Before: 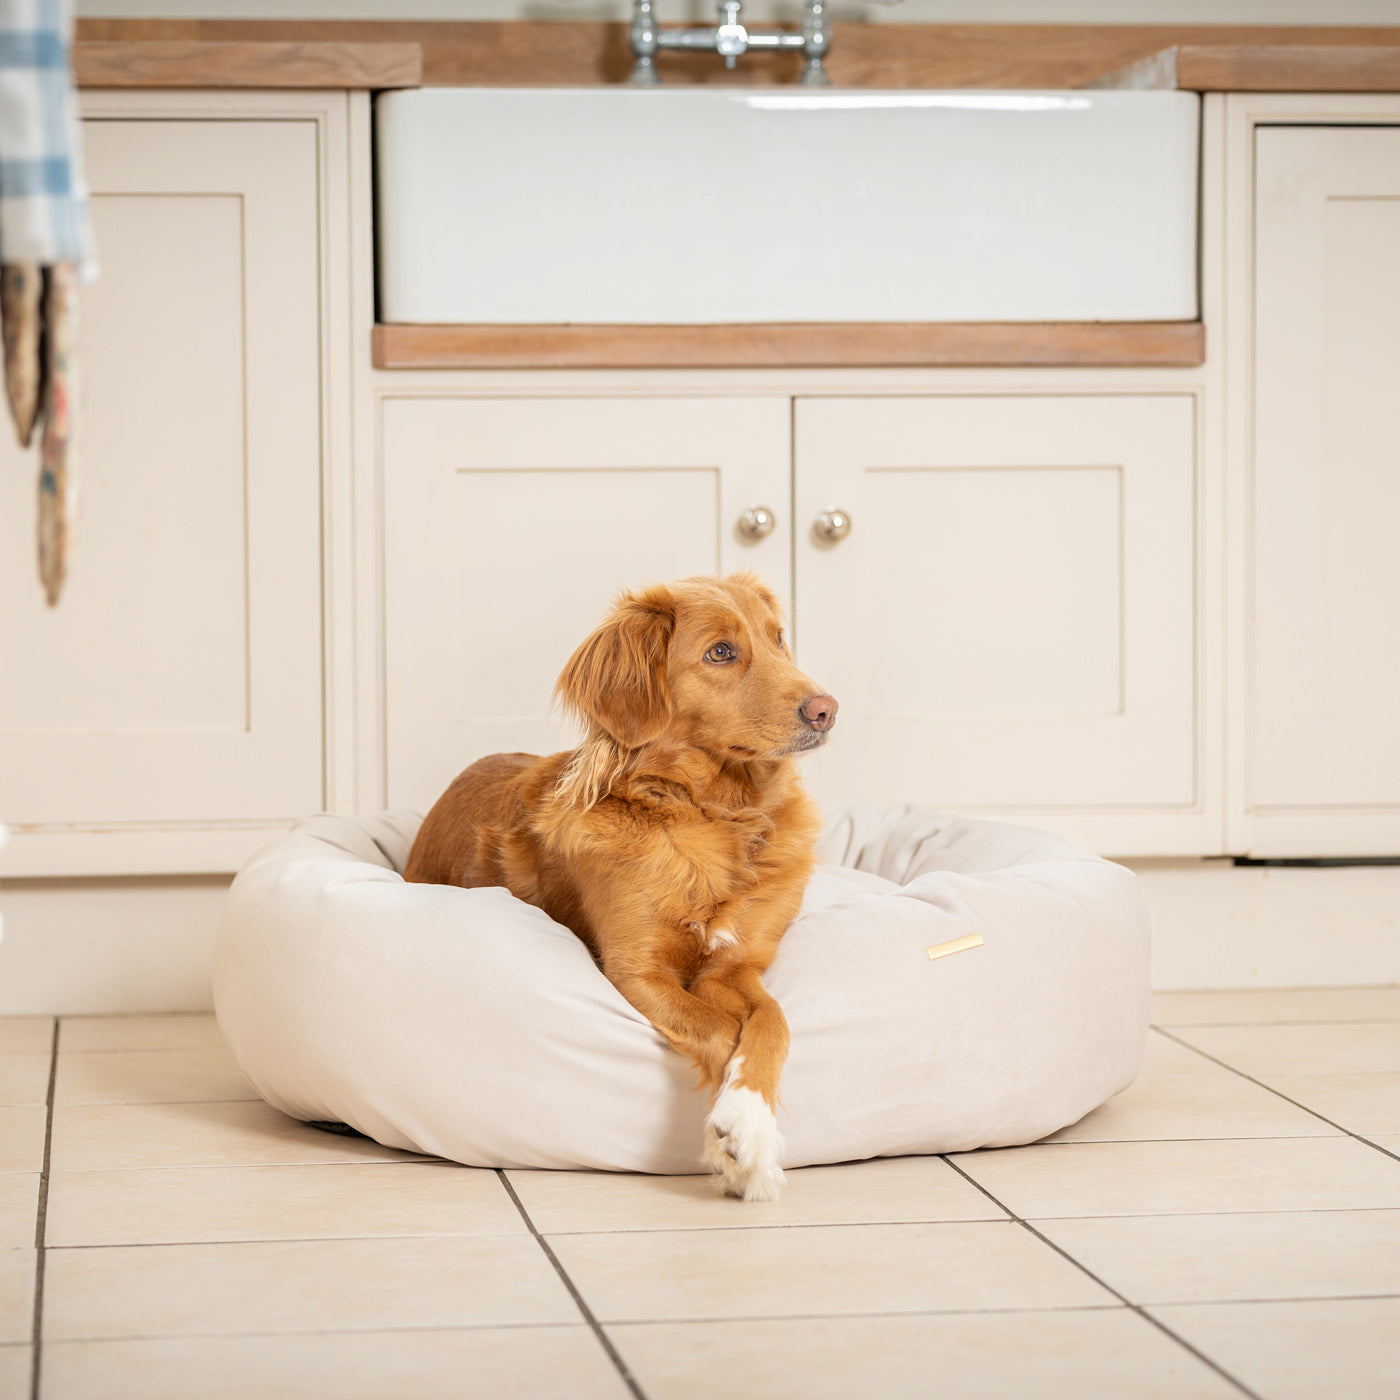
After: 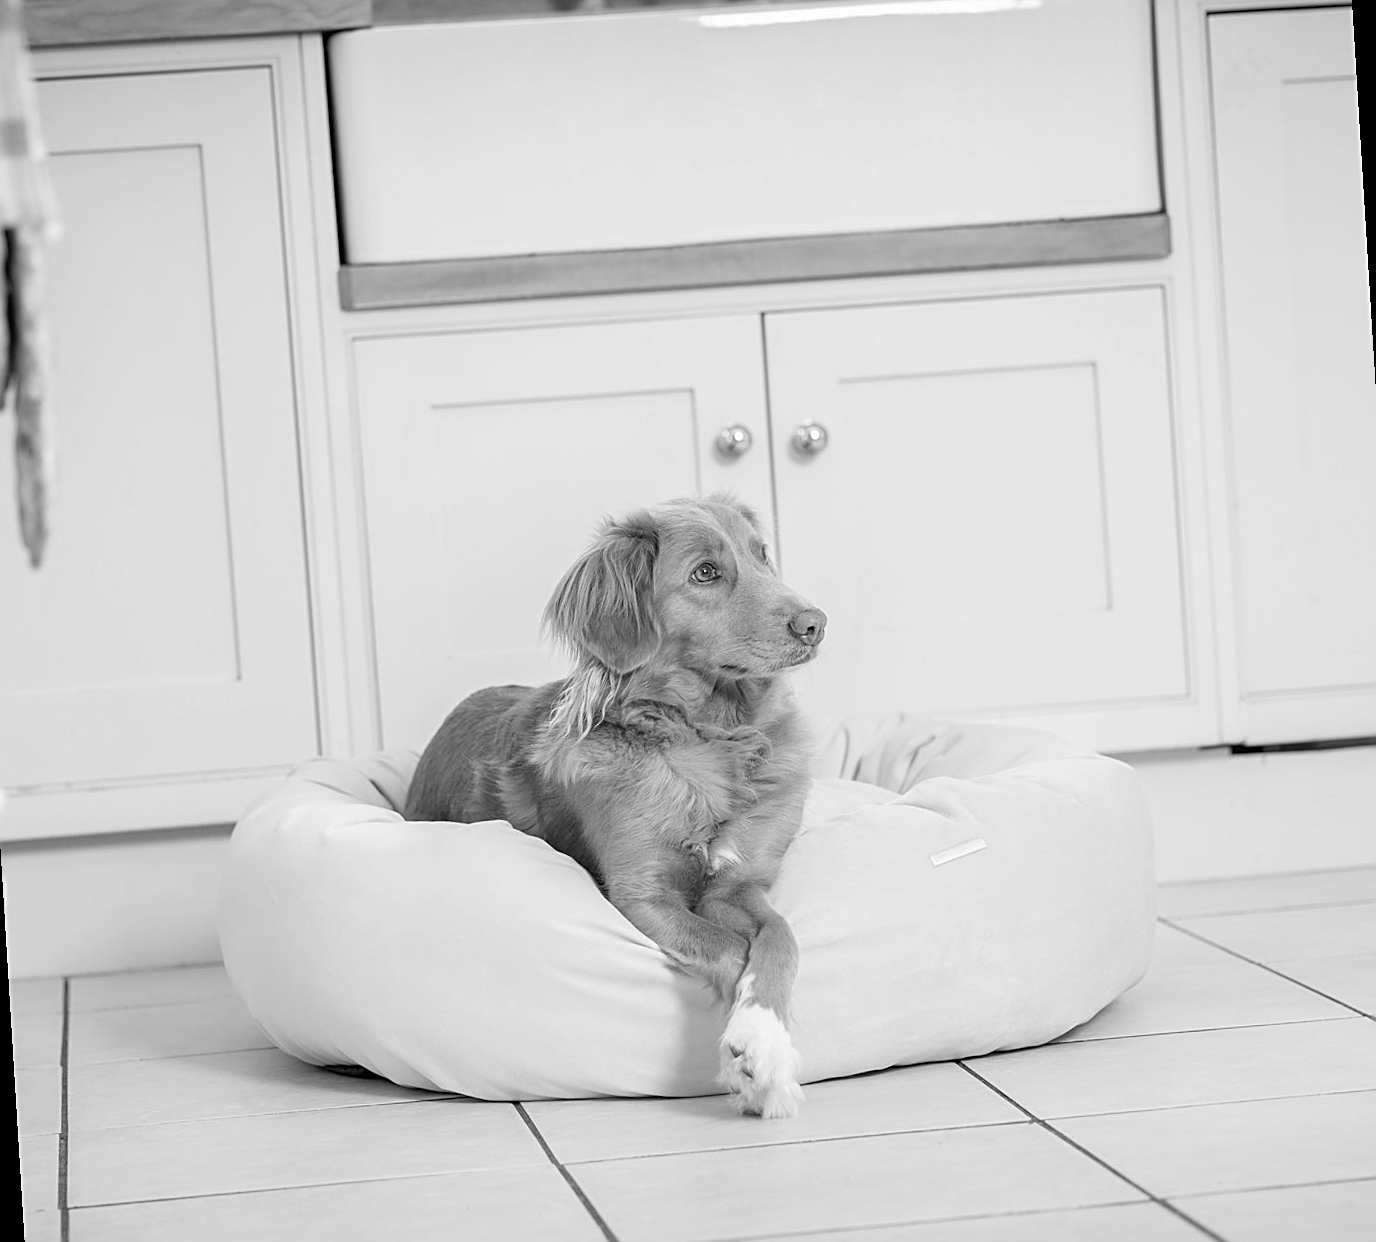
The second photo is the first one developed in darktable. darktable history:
sharpen: on, module defaults
rotate and perspective: rotation -3.52°, crop left 0.036, crop right 0.964, crop top 0.081, crop bottom 0.919
contrast brightness saturation: saturation -1
